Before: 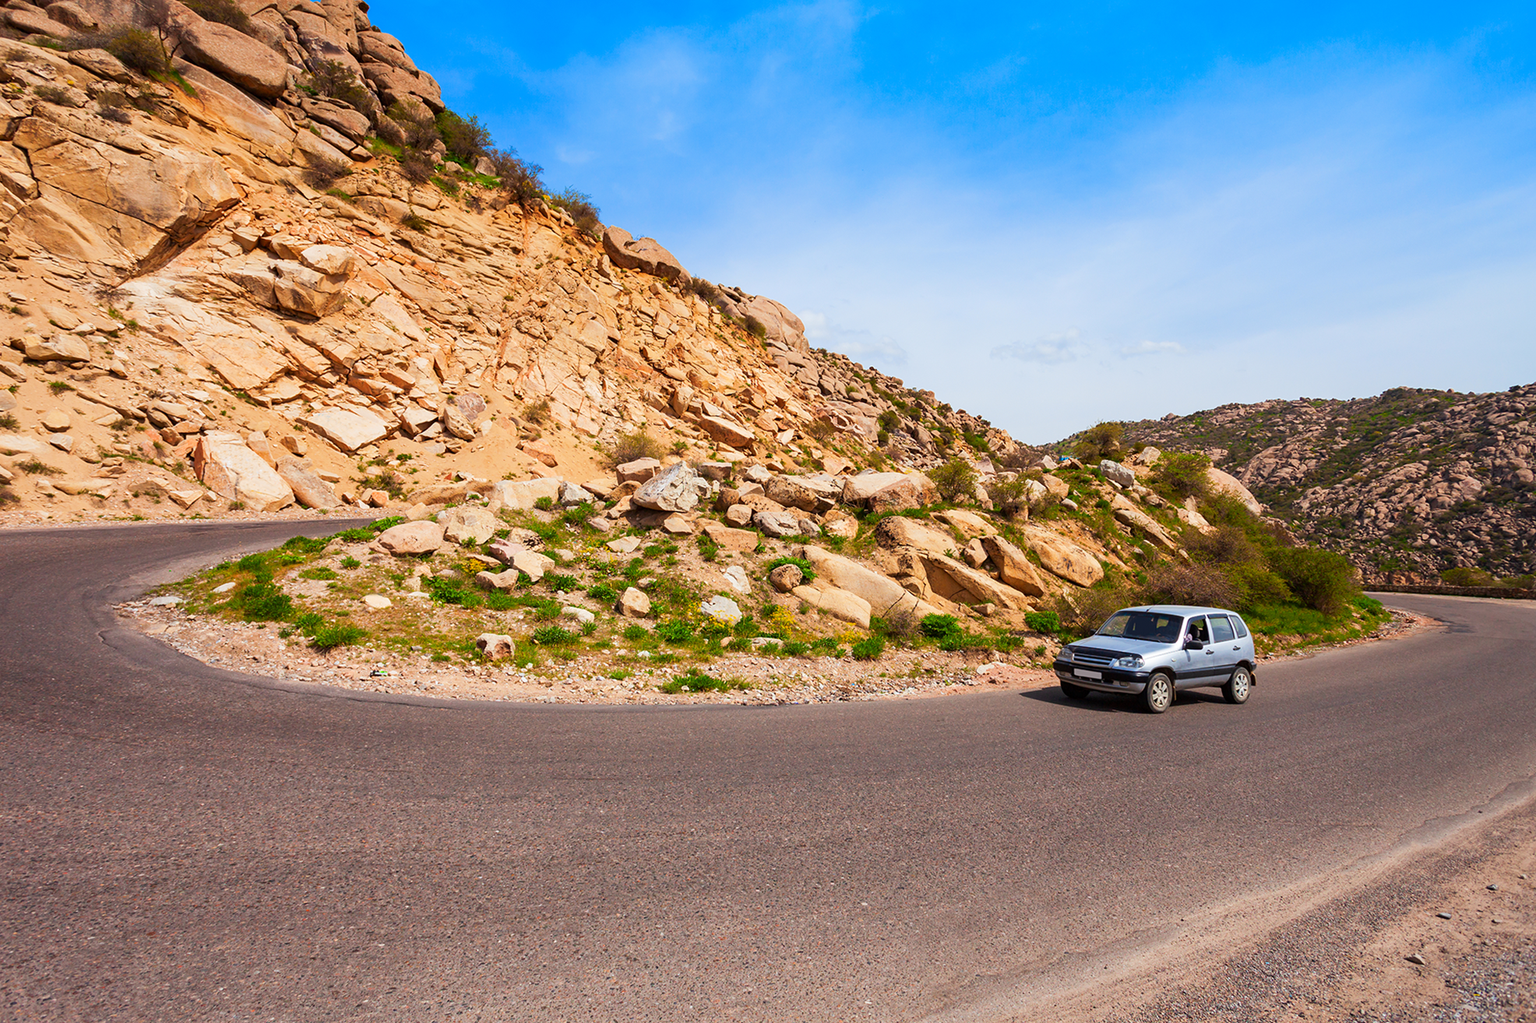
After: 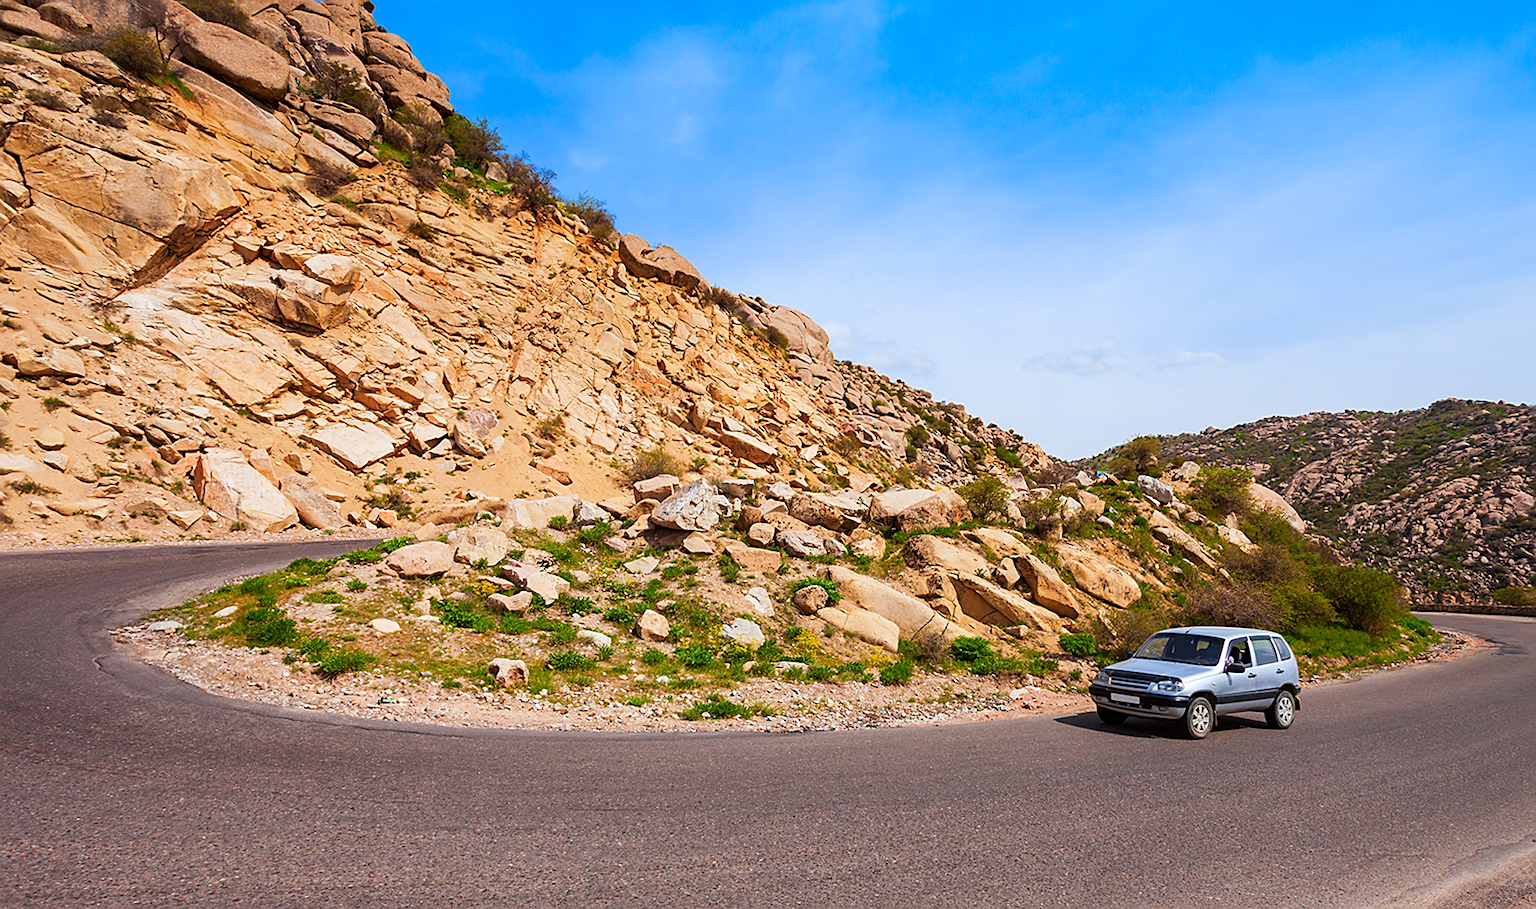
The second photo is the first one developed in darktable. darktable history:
sharpen: on, module defaults
crop and rotate: angle 0.2°, left 0.275%, right 3.127%, bottom 14.18%
white balance: red 0.983, blue 1.036
